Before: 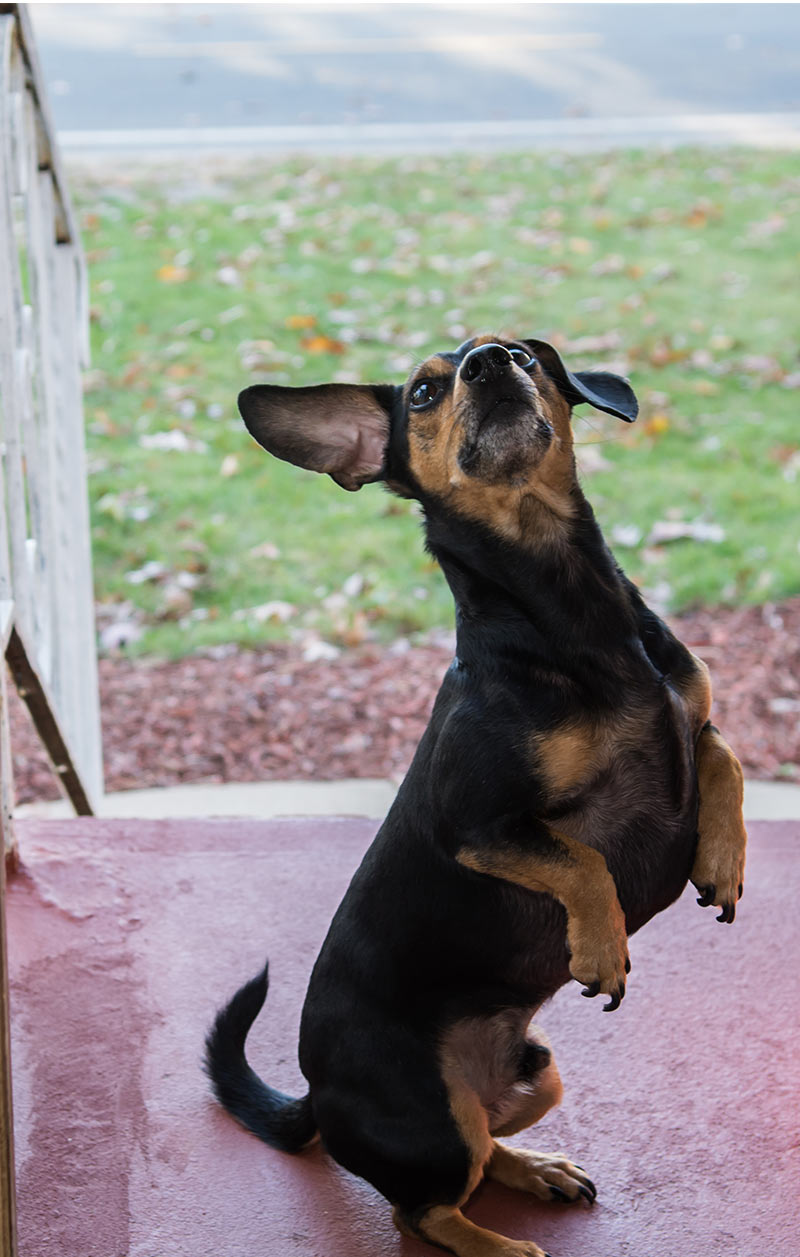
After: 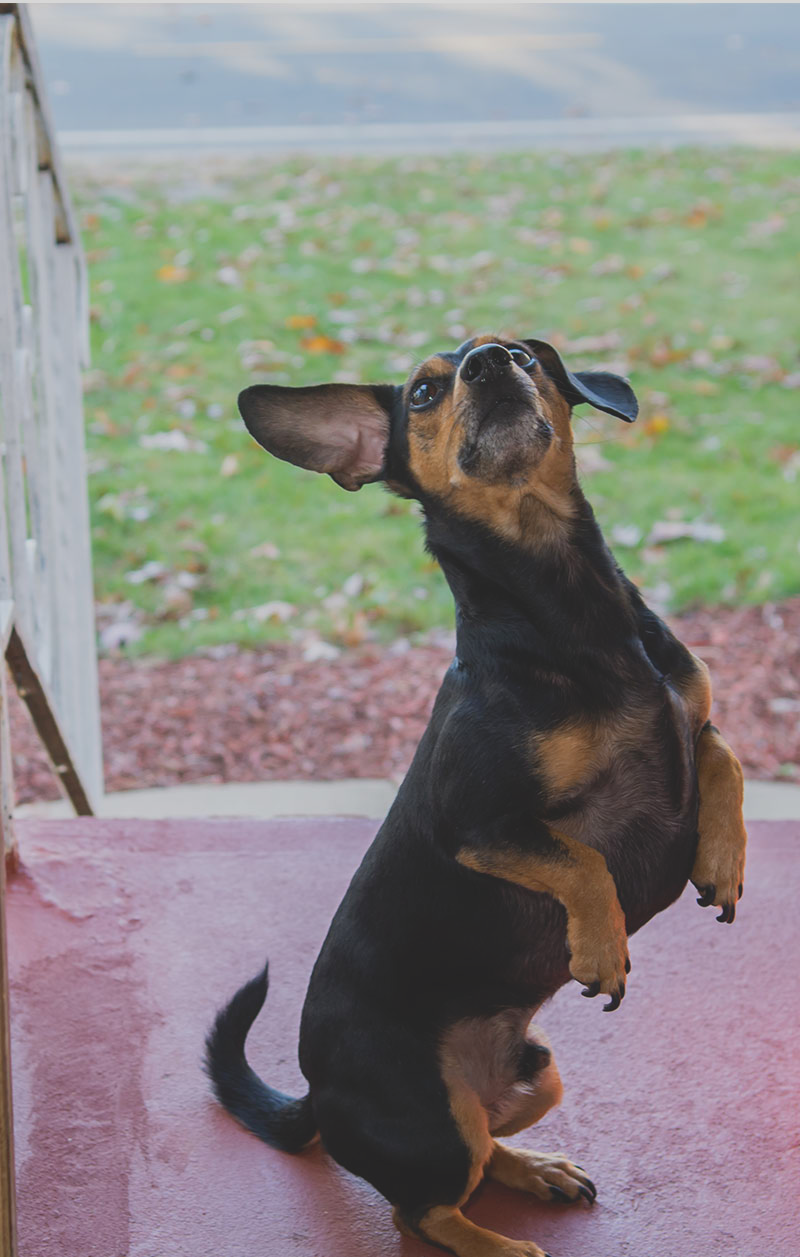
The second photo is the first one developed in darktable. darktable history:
contrast brightness saturation: contrast -0.28
